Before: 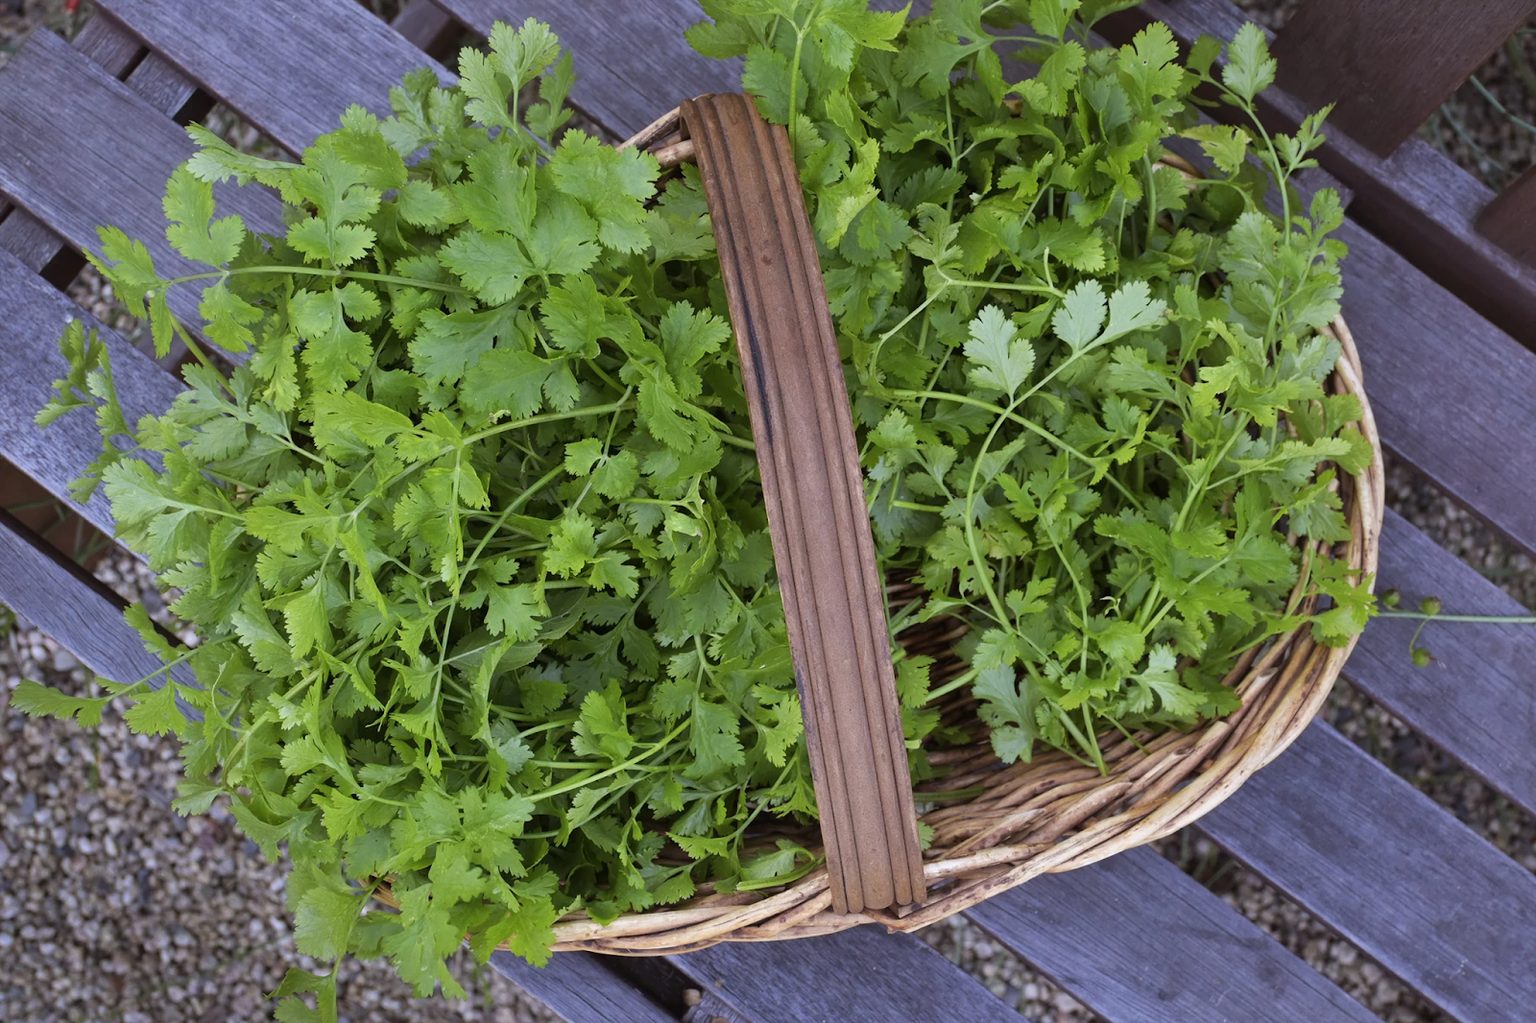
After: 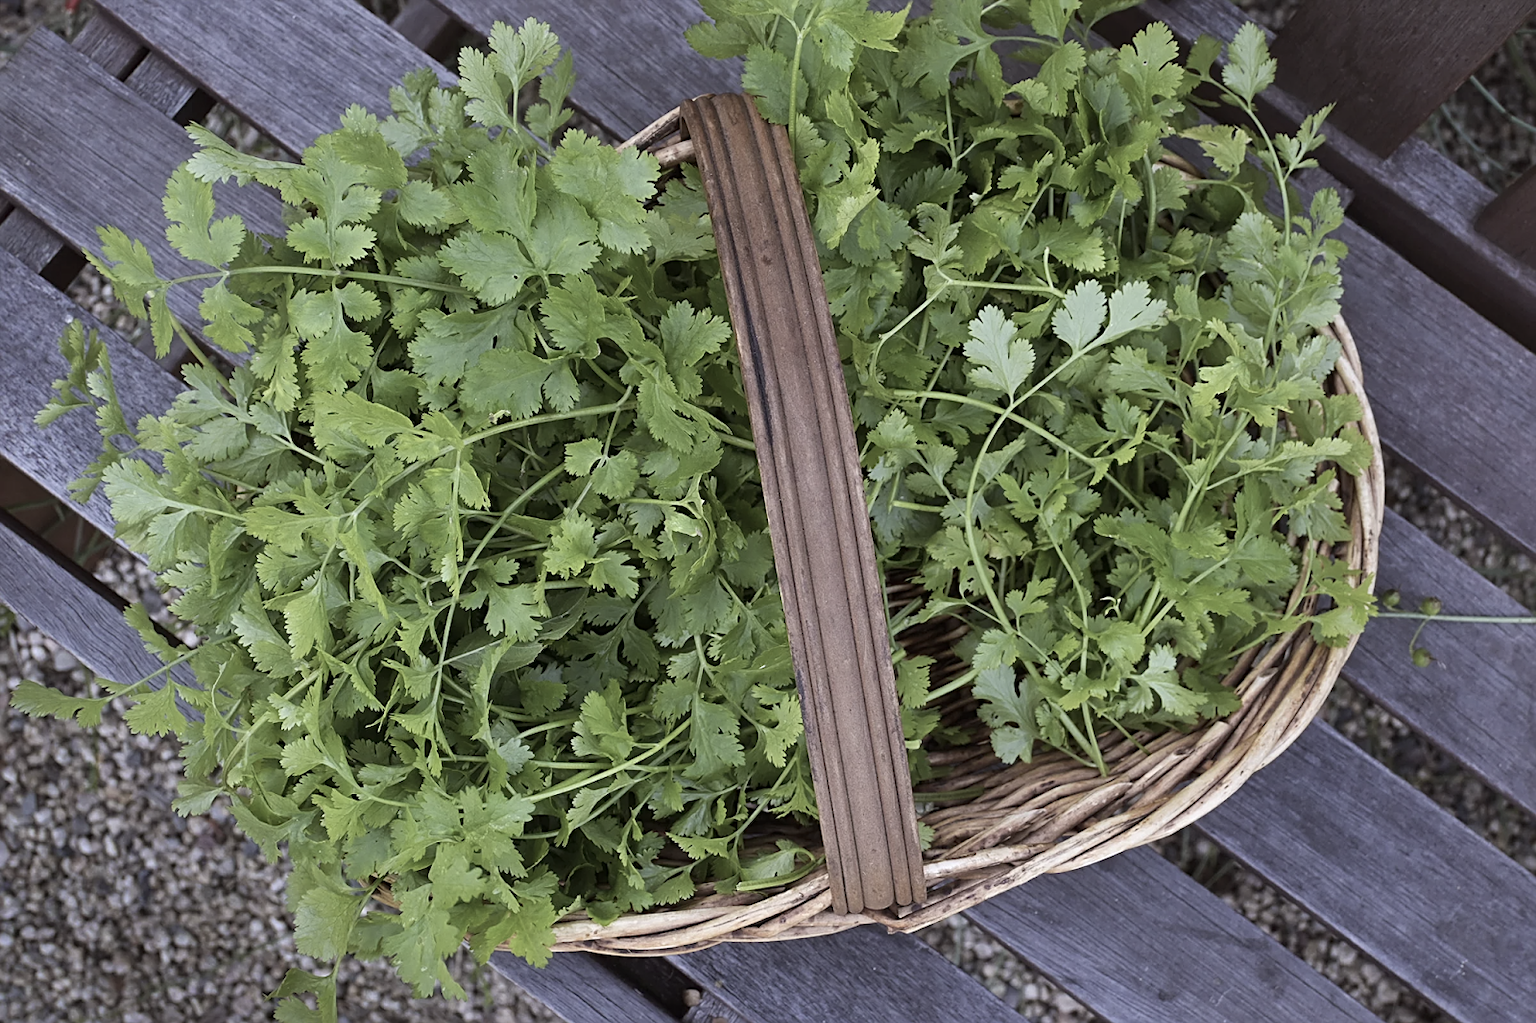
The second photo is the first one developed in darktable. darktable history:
sharpen: on, module defaults
contrast brightness saturation: contrast 0.103, saturation -0.375
